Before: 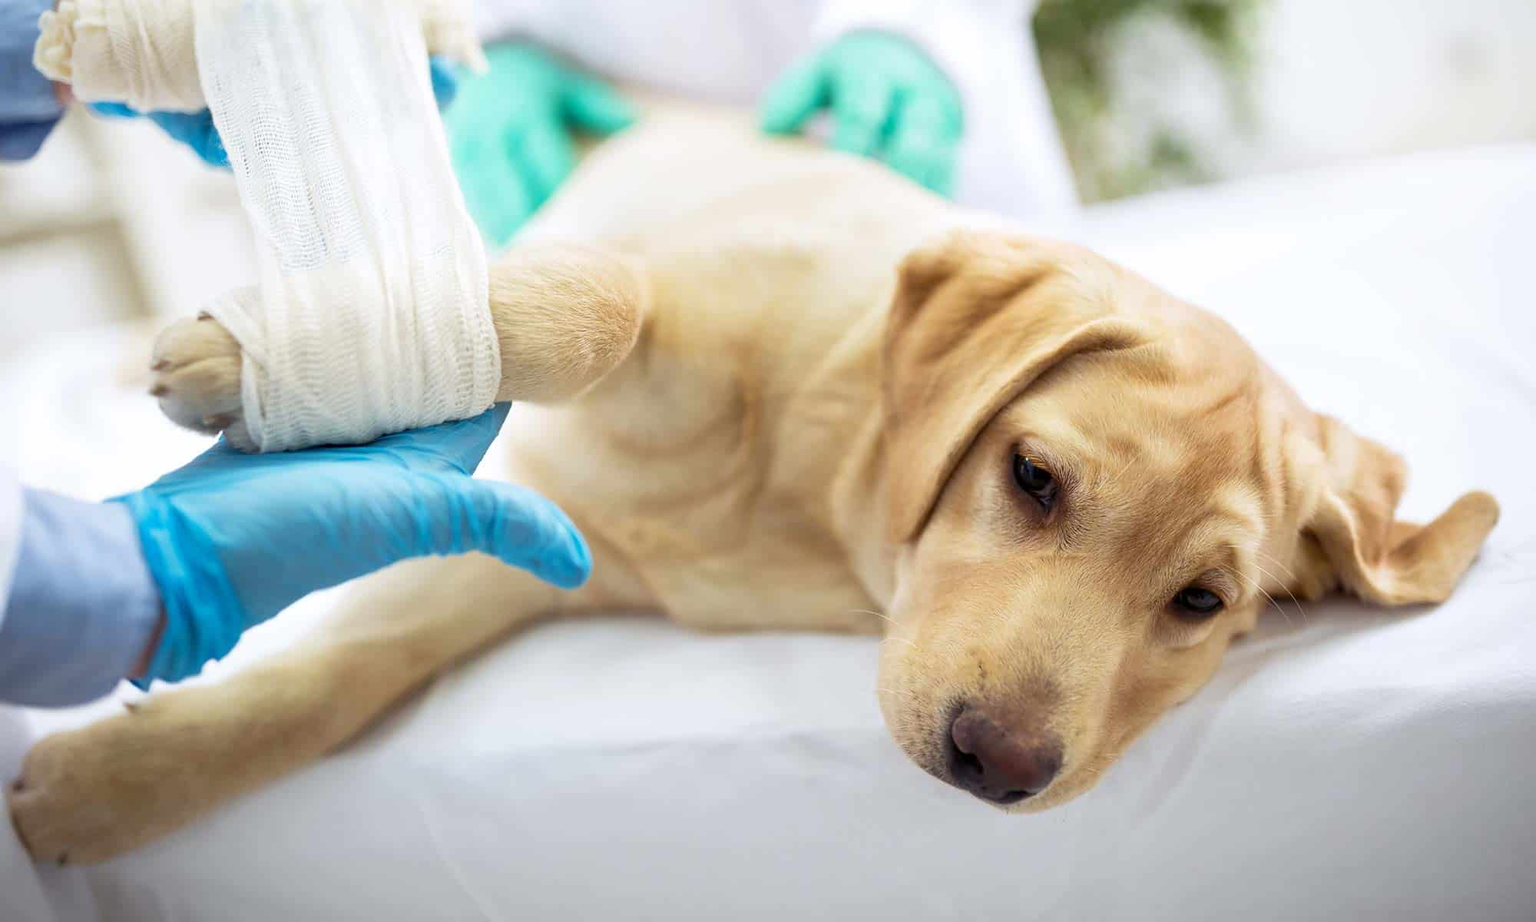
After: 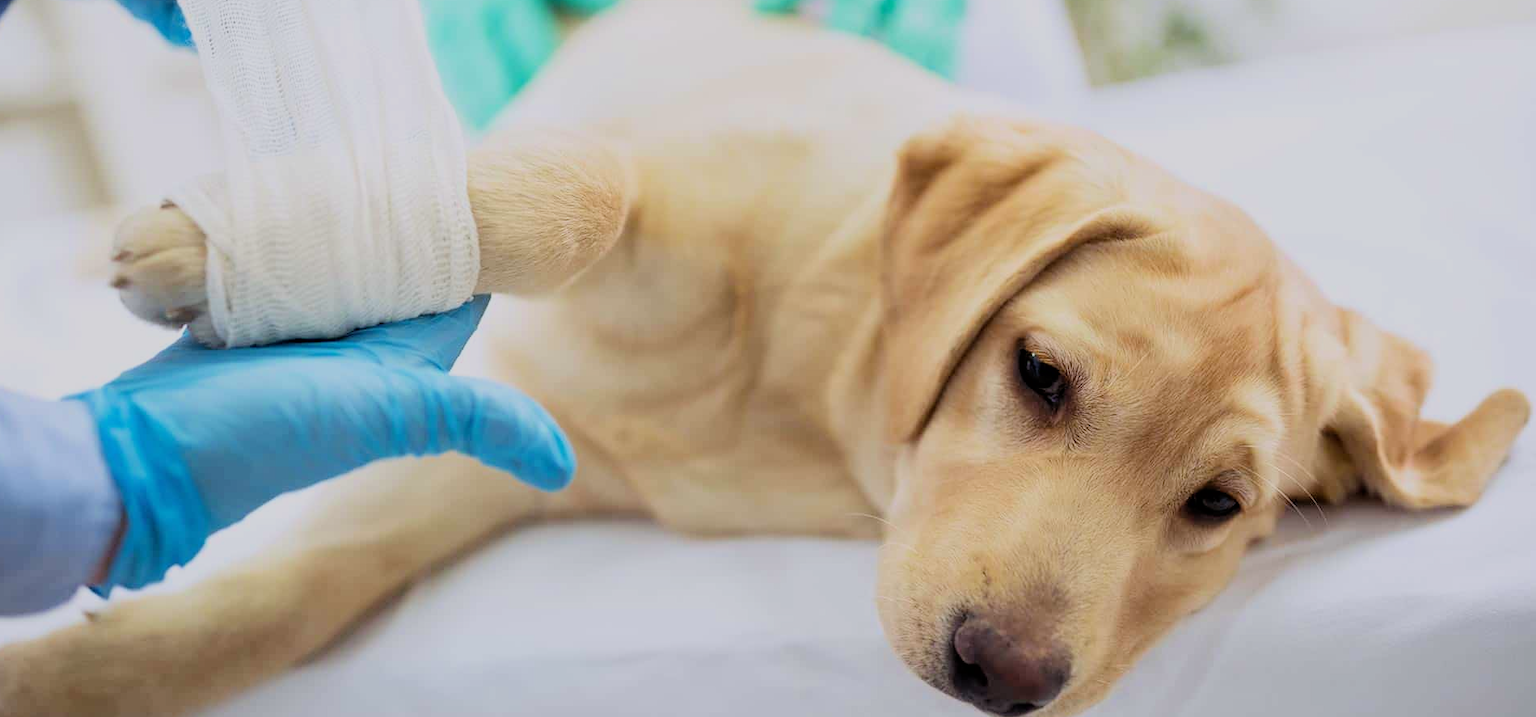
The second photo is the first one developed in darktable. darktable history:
white balance: red 1.004, blue 1.024
filmic rgb: black relative exposure -7.65 EV, white relative exposure 4.56 EV, hardness 3.61, color science v6 (2022)
crop and rotate: left 2.991%, top 13.302%, right 1.981%, bottom 12.636%
